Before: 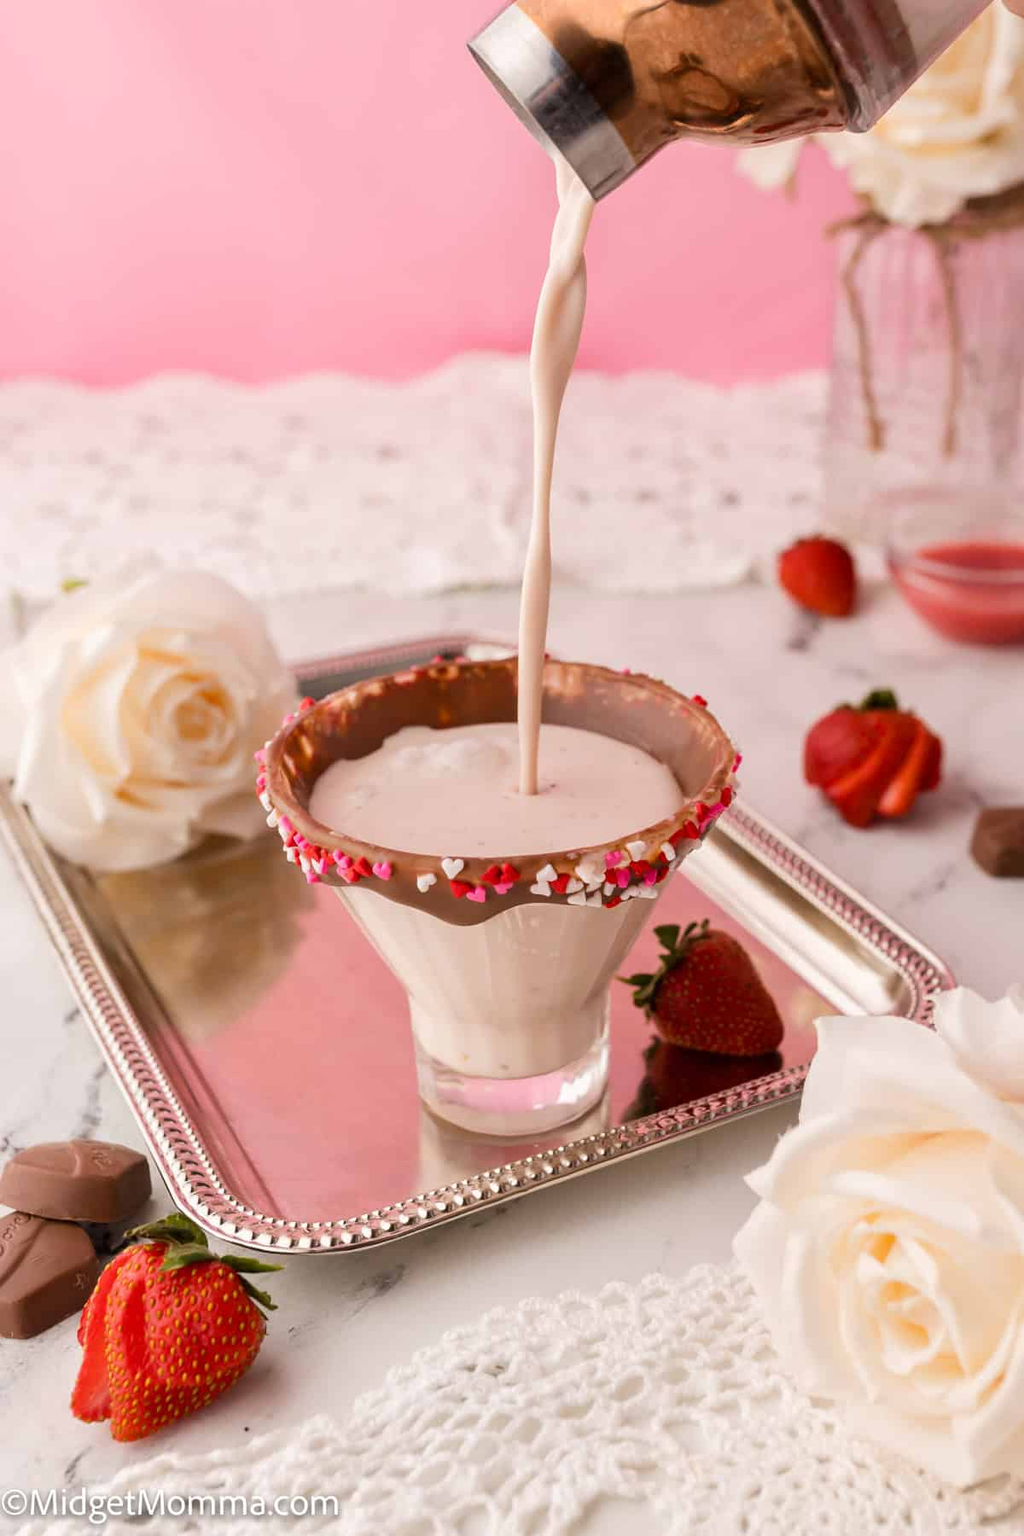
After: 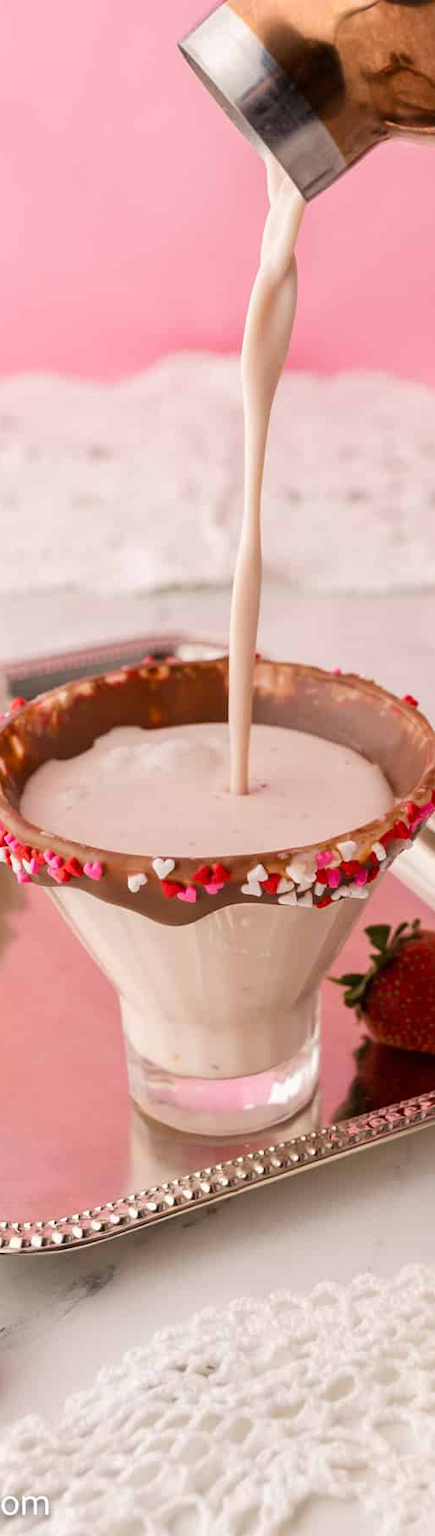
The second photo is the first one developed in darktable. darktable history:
crop: left 28.312%, right 29.182%
